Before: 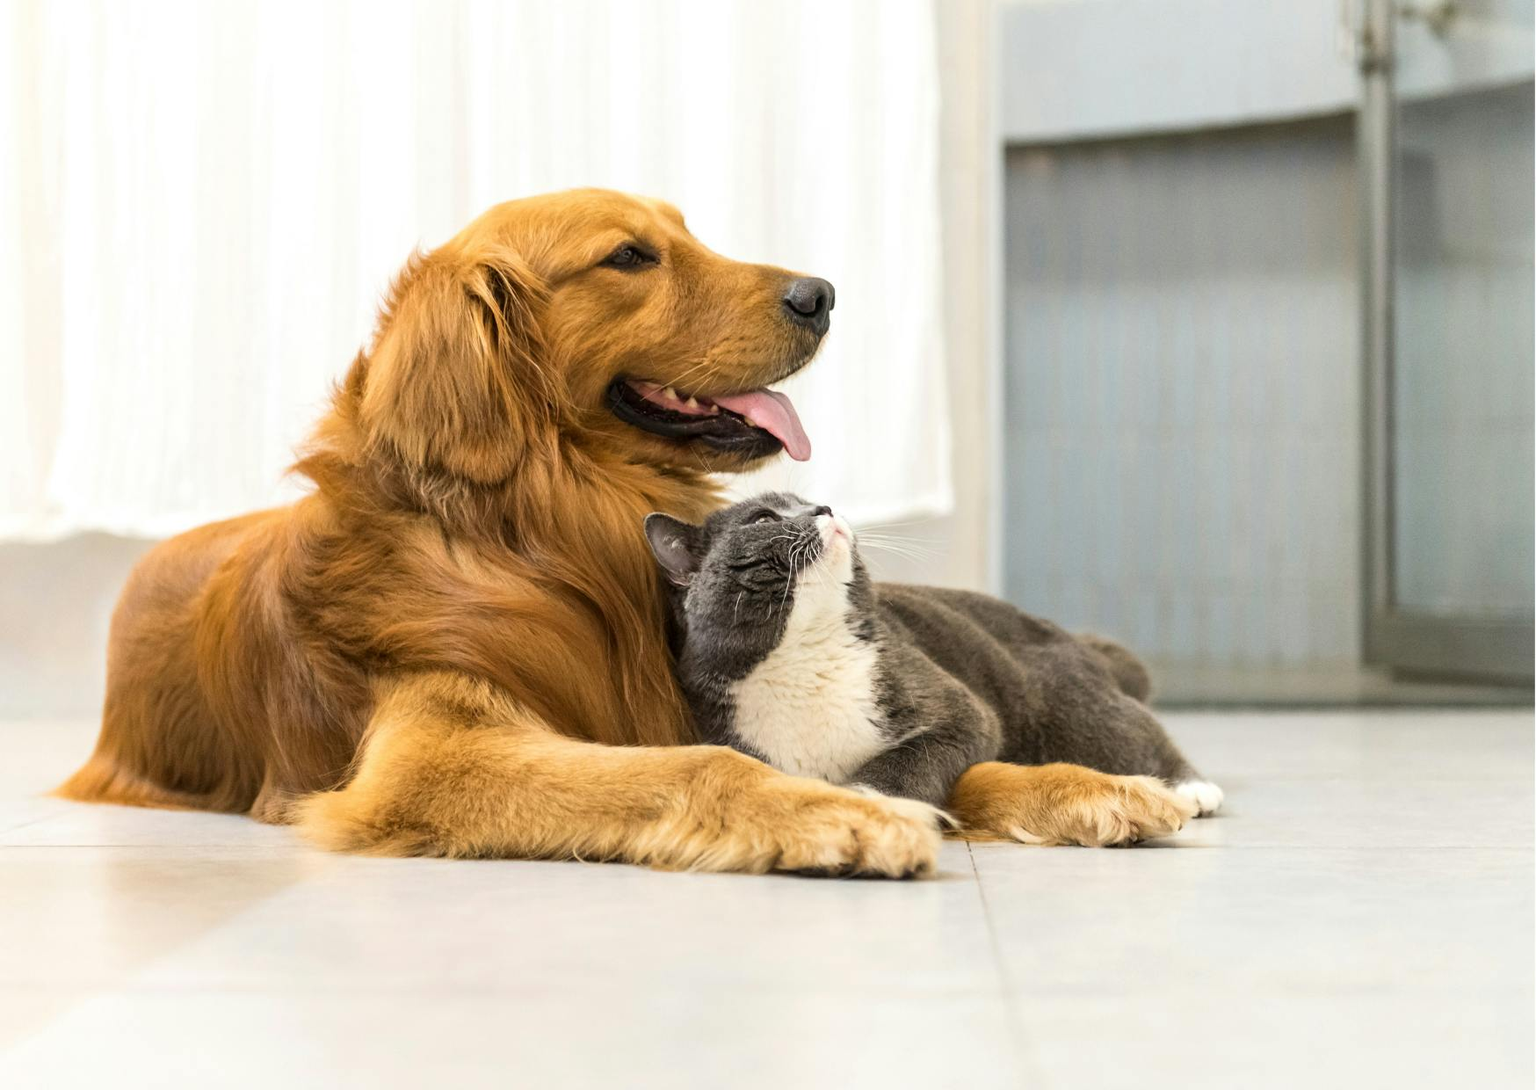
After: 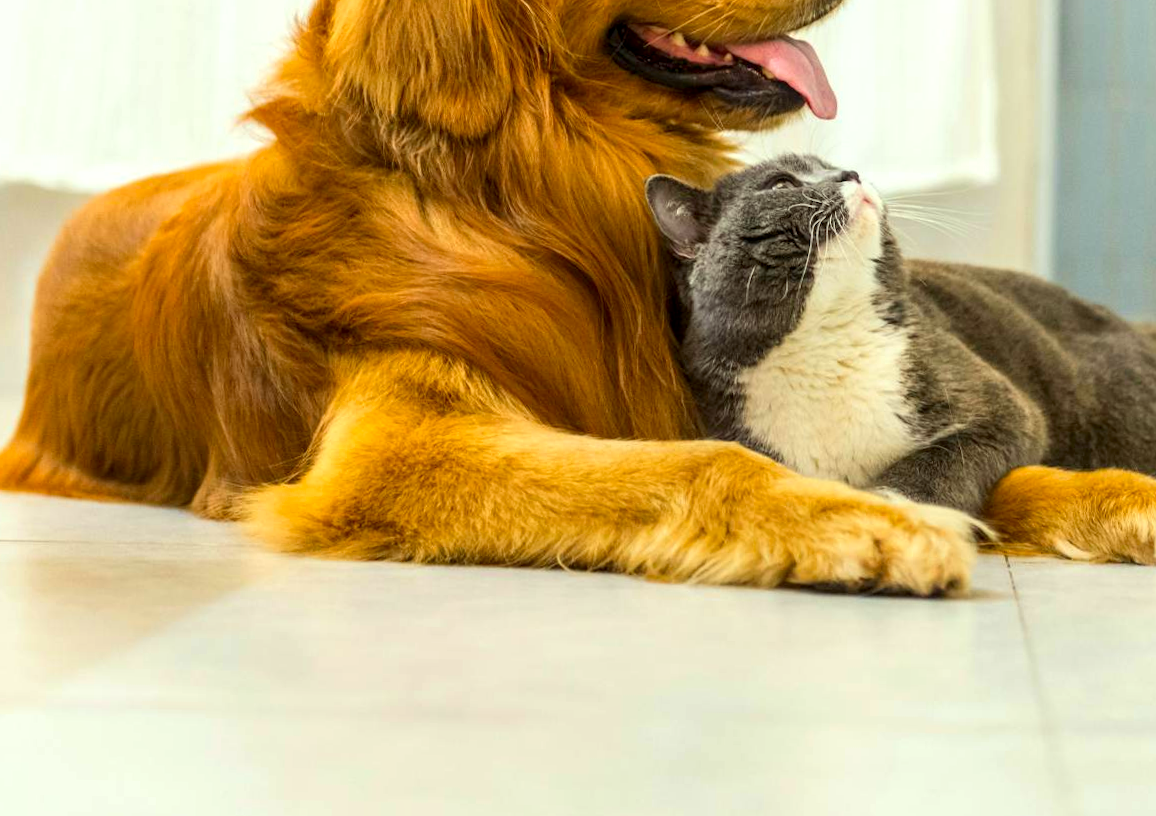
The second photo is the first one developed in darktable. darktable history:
color correction: highlights a* -4.78, highlights b* 5.06, saturation 0.967
contrast brightness saturation: saturation 0.519
local contrast: on, module defaults
crop and rotate: angle -1.17°, left 3.76%, top 32.291%, right 28.17%
